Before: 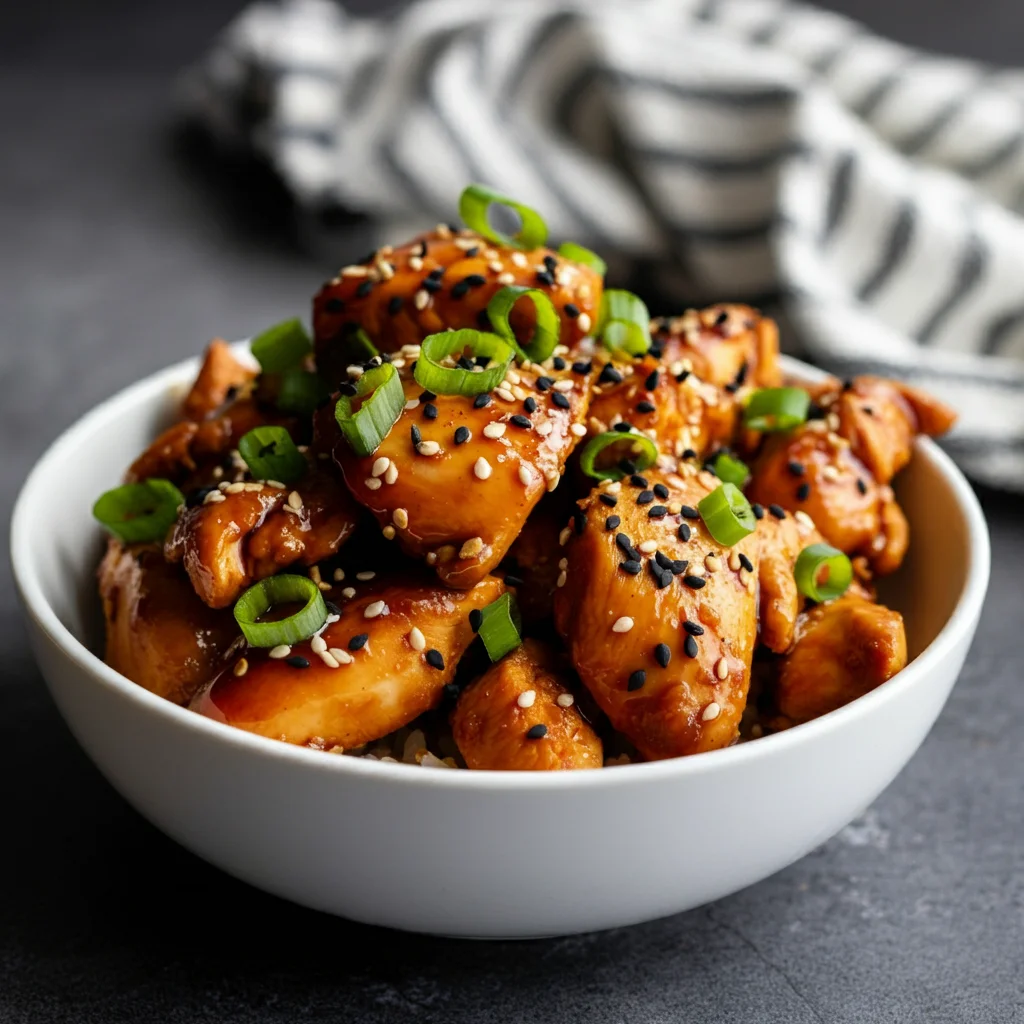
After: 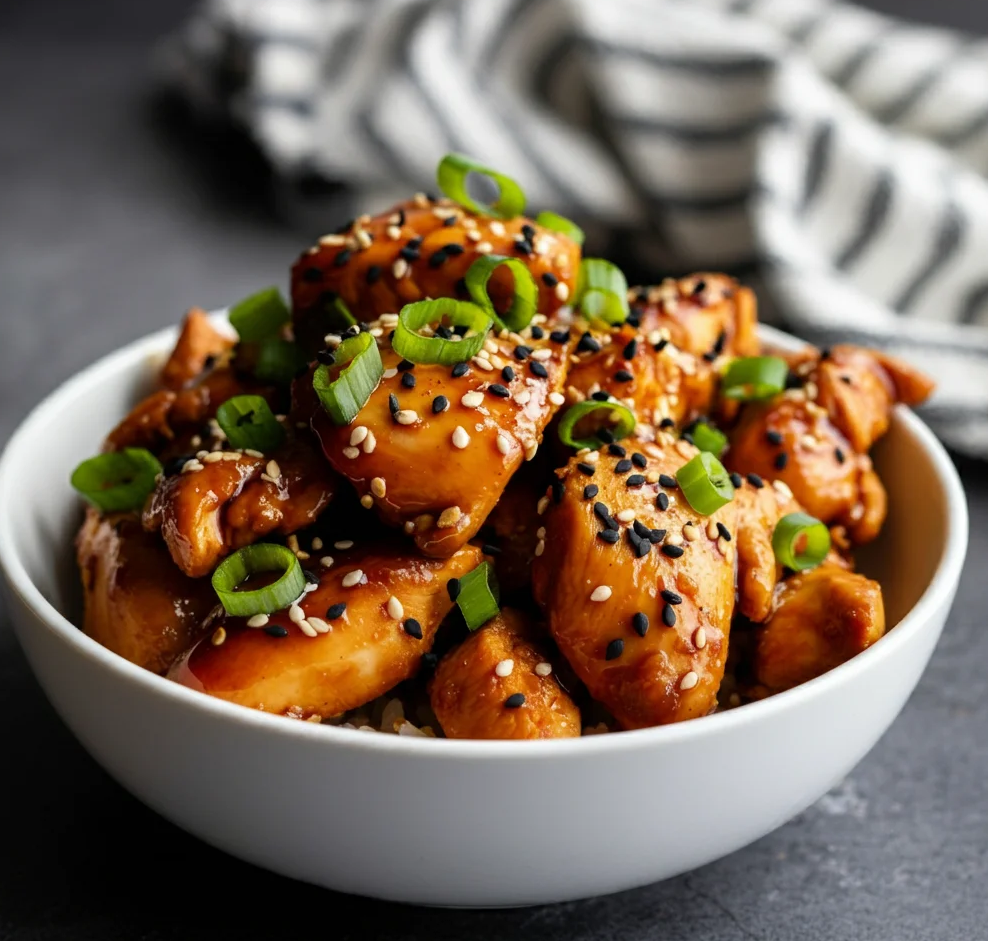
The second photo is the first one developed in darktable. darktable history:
crop: left 2.236%, top 3.093%, right 1.213%, bottom 4.974%
